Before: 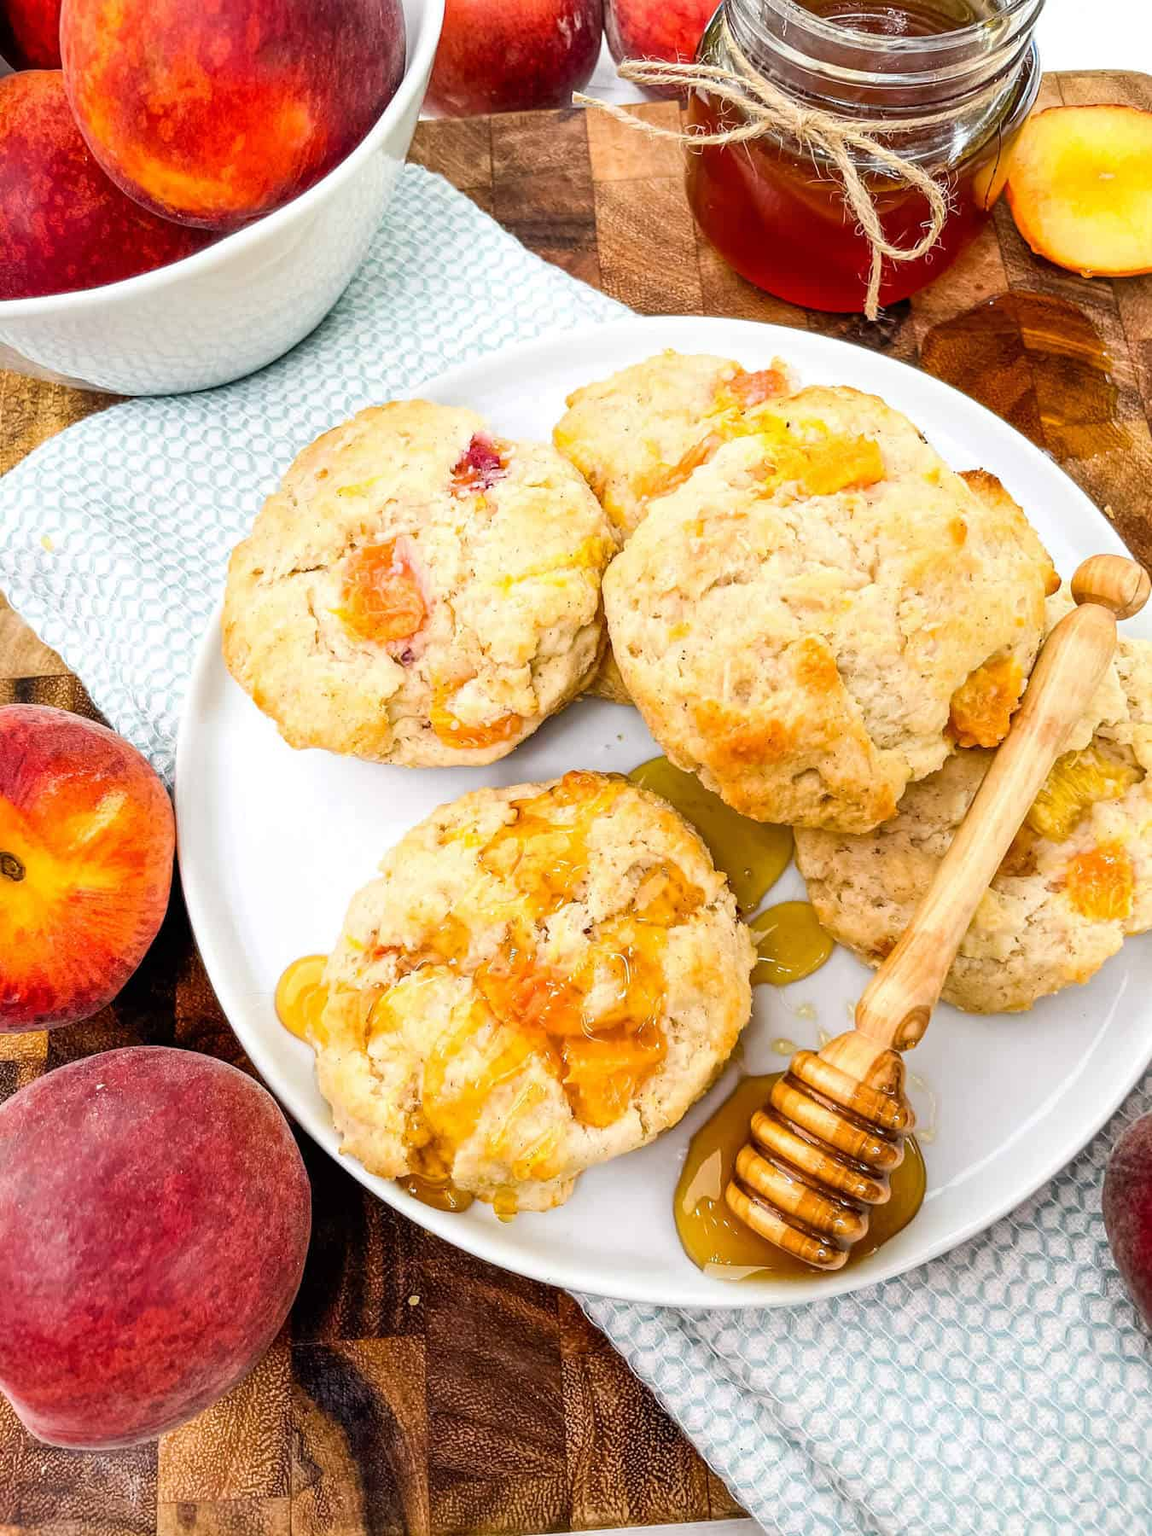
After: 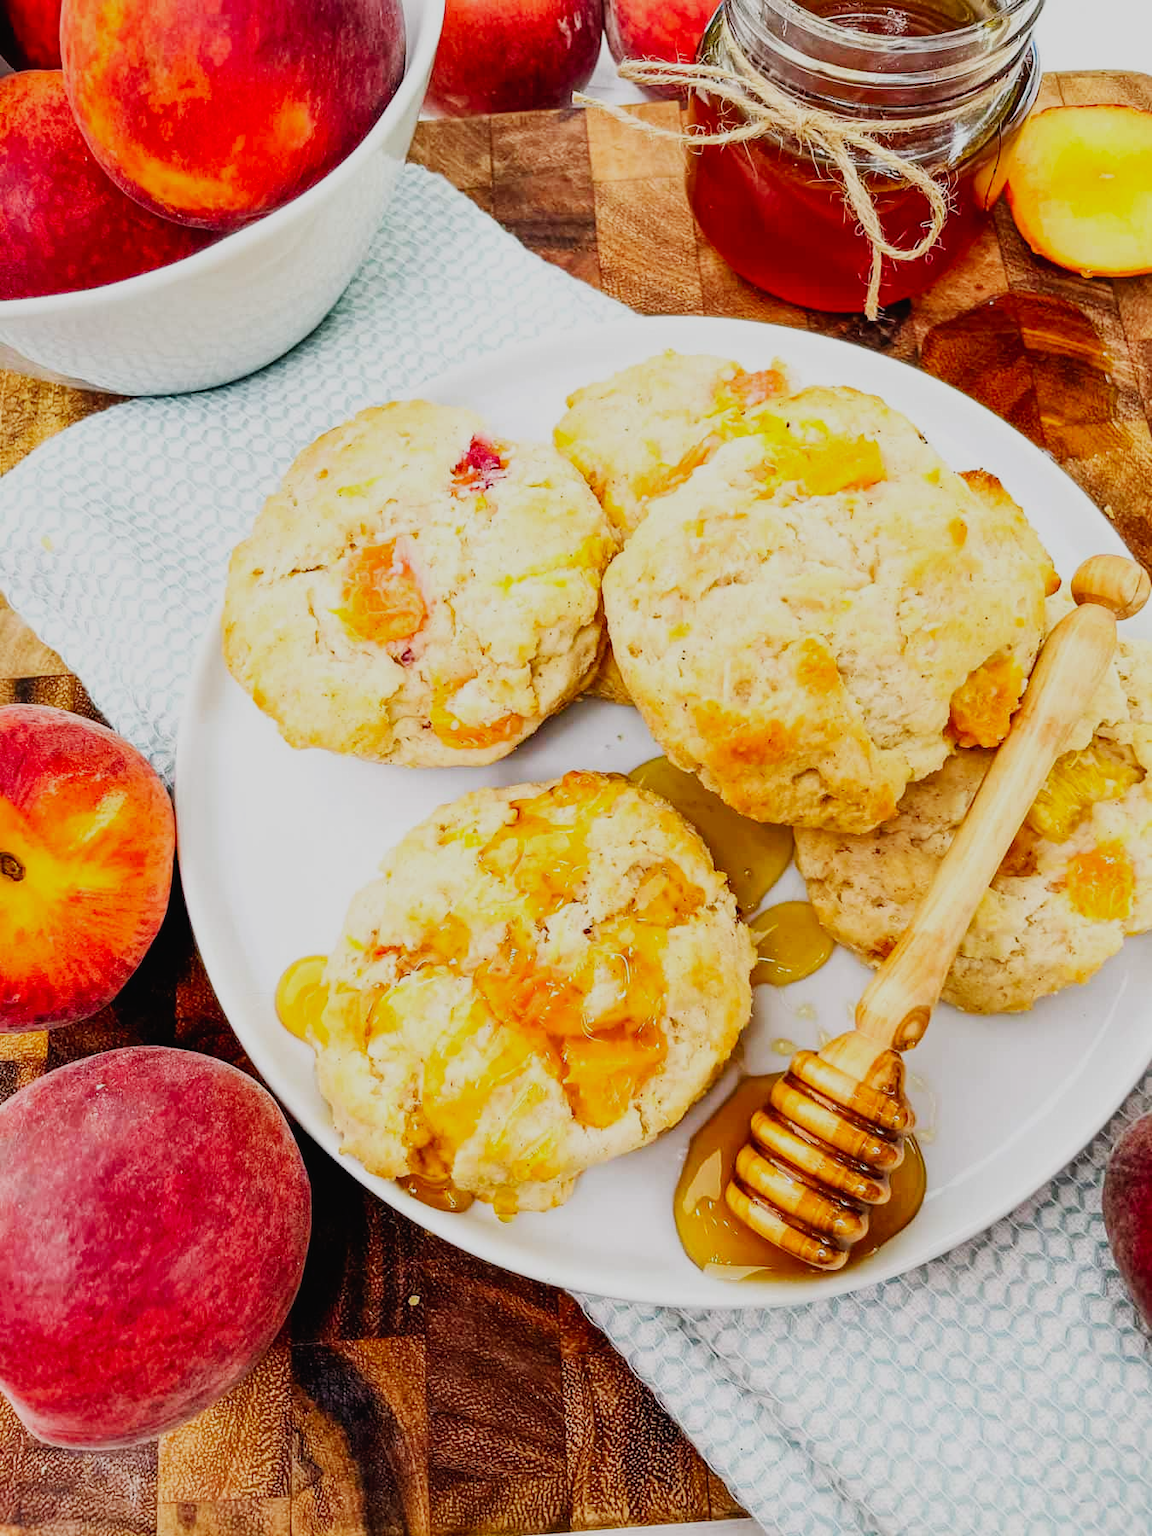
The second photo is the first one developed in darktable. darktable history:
lowpass: radius 0.1, contrast 0.85, saturation 1.1, unbound 0
sigmoid: contrast 1.6, skew -0.2, preserve hue 0%, red attenuation 0.1, red rotation 0.035, green attenuation 0.1, green rotation -0.017, blue attenuation 0.15, blue rotation -0.052, base primaries Rec2020
